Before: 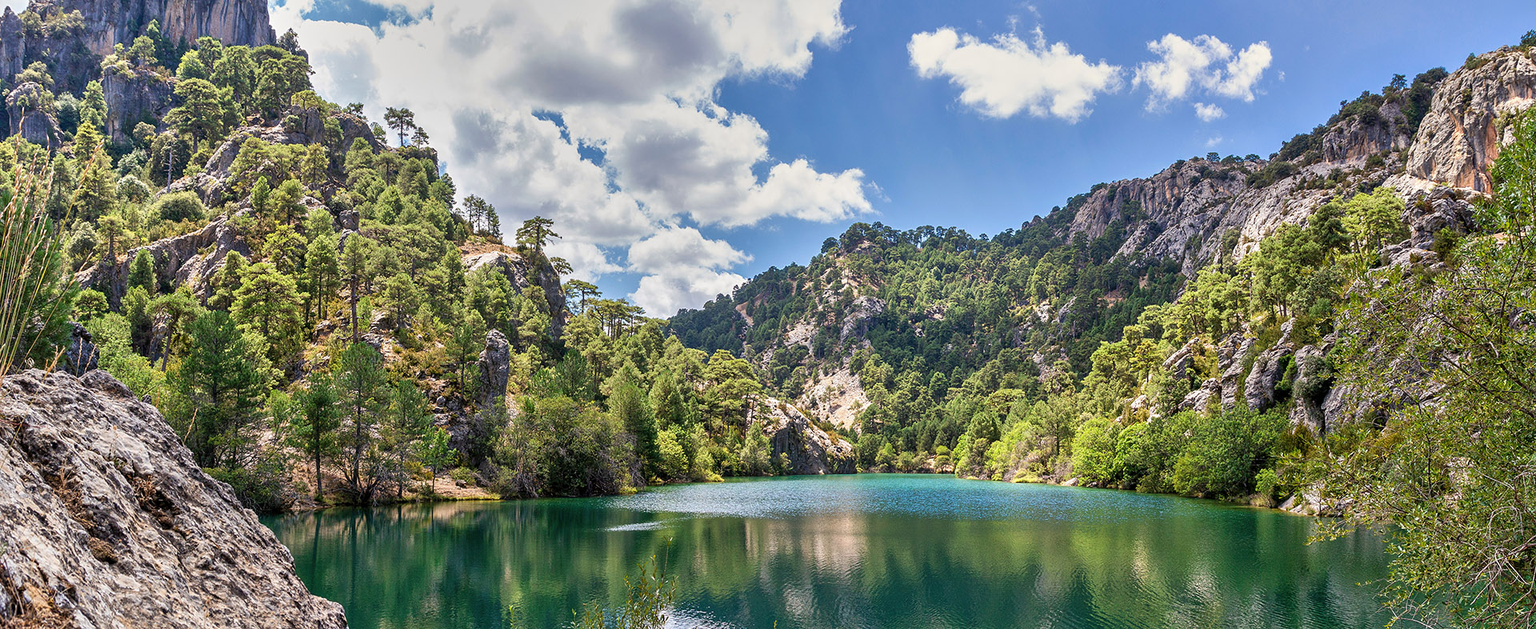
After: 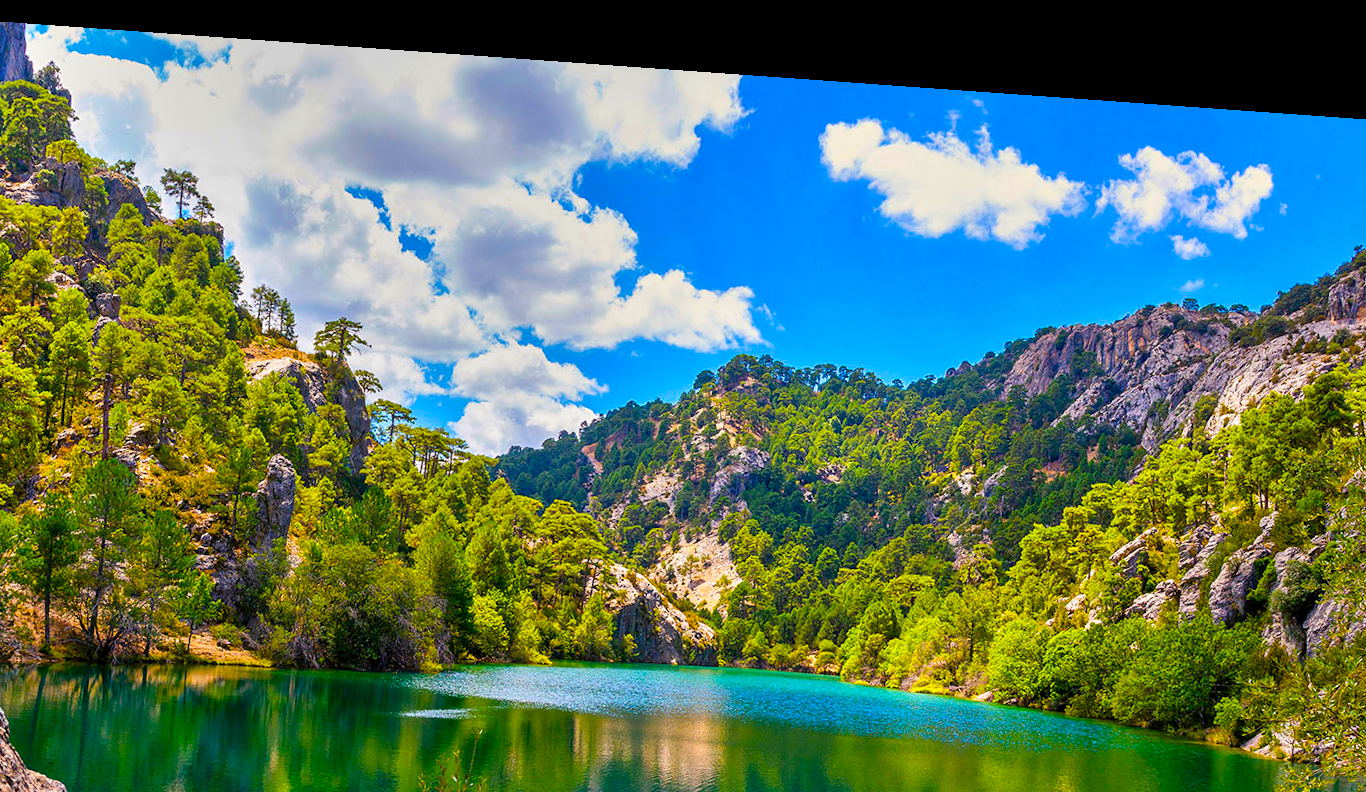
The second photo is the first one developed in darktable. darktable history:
rotate and perspective: rotation 4.1°, automatic cropping off
white balance: red 1, blue 1
color balance rgb: linear chroma grading › global chroma 42%, perceptual saturation grading › global saturation 42%, global vibrance 33%
crop: left 18.479%, right 12.2%, bottom 13.971%
